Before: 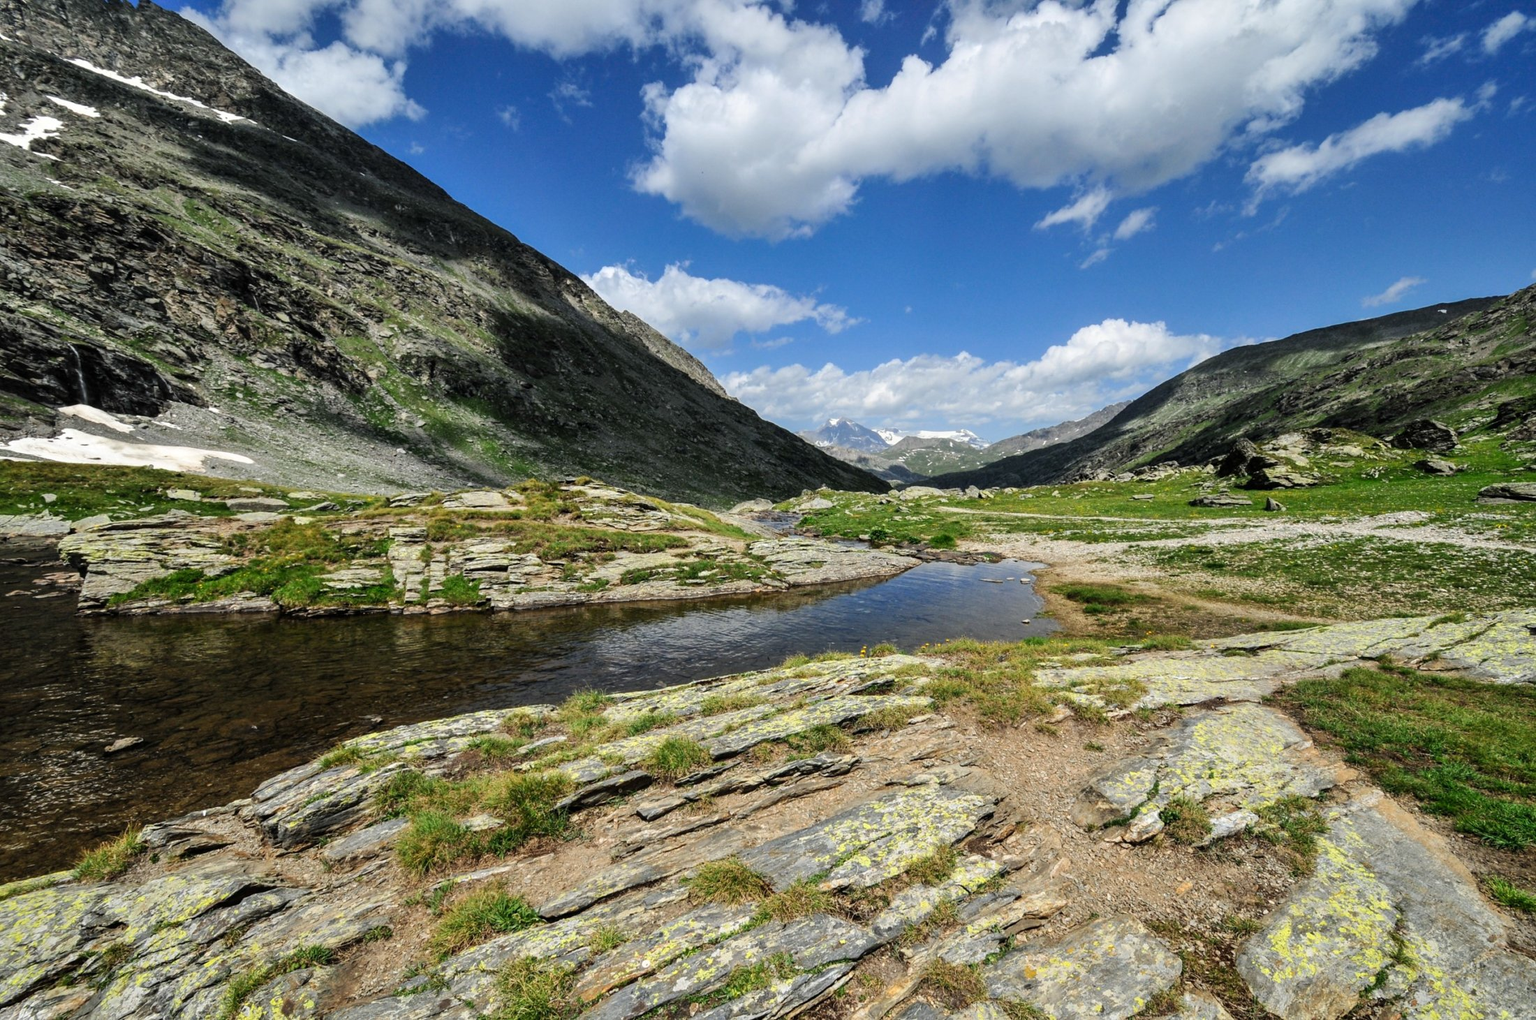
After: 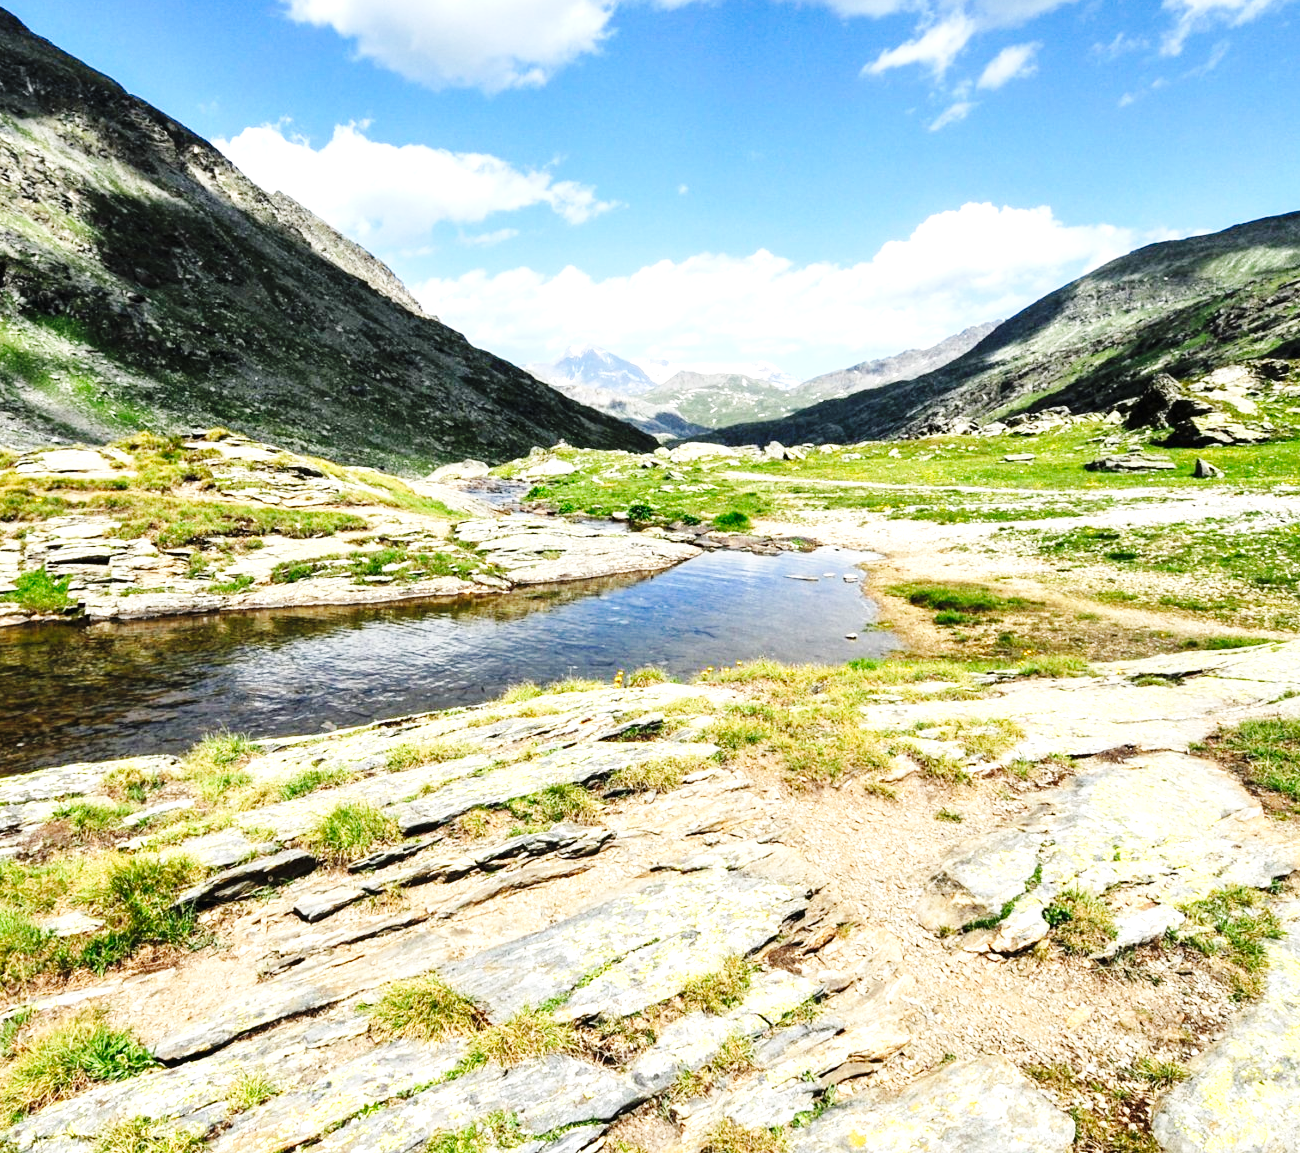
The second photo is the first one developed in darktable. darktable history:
exposure: black level correction 0, exposure 1.098 EV, compensate highlight preservation false
crop and rotate: left 28.13%, top 17.434%, right 12.734%, bottom 3.635%
base curve: curves: ch0 [(0, 0) (0.036, 0.025) (0.121, 0.166) (0.206, 0.329) (0.605, 0.79) (1, 1)], preserve colors none
